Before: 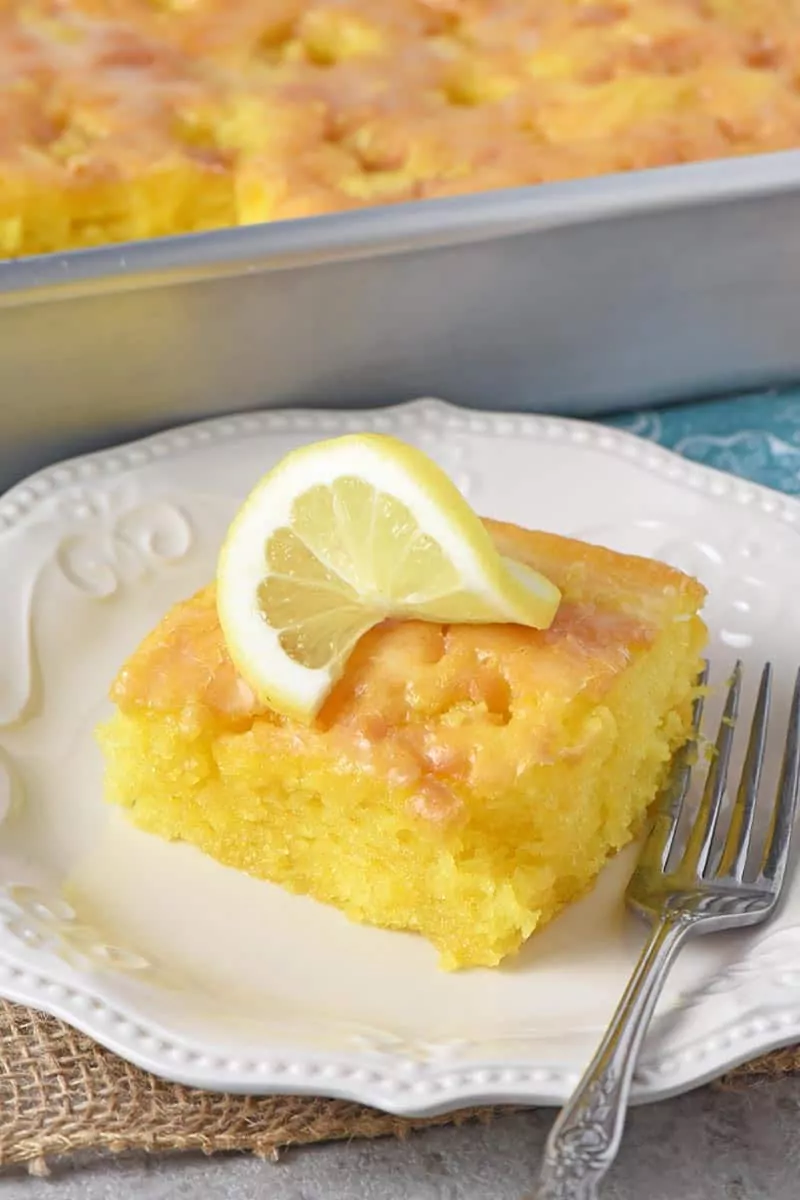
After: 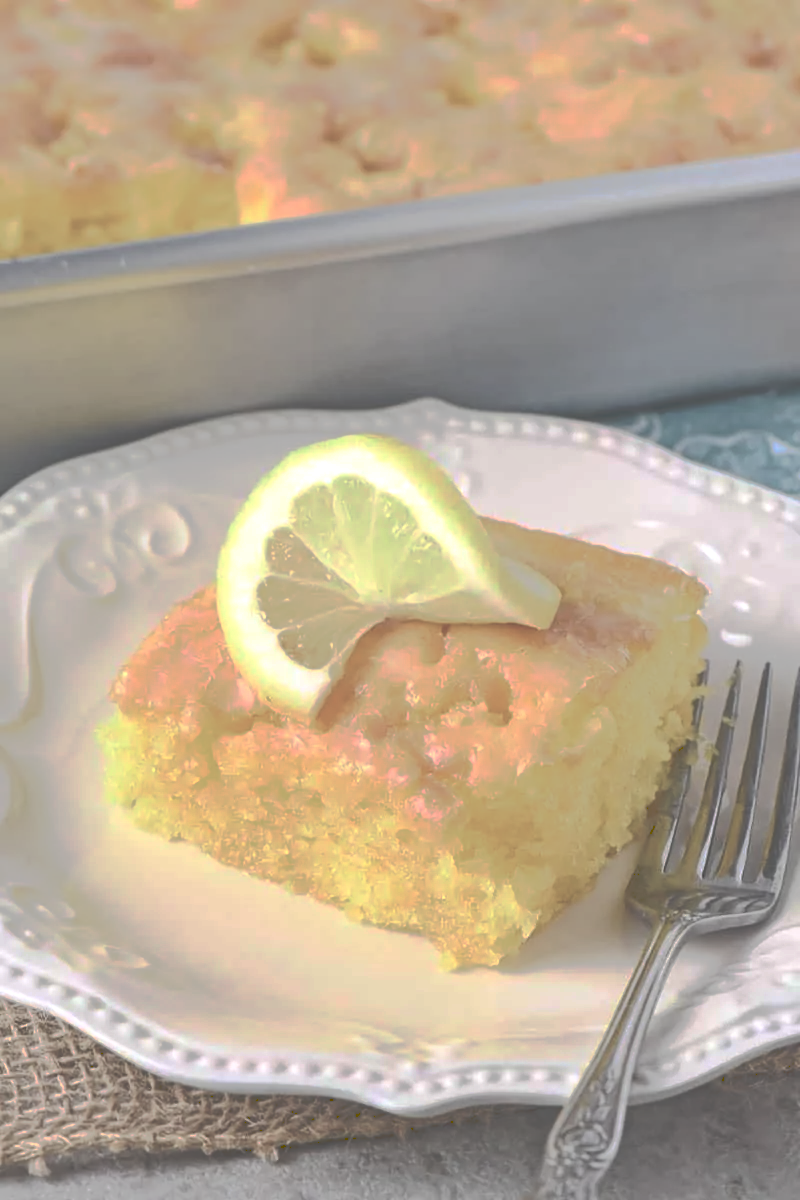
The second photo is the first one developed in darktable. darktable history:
contrast brightness saturation: contrast 0.28
local contrast: on, module defaults
tone curve: curves: ch0 [(0, 0) (0.003, 0.322) (0.011, 0.327) (0.025, 0.345) (0.044, 0.365) (0.069, 0.378) (0.1, 0.391) (0.136, 0.403) (0.177, 0.412) (0.224, 0.429) (0.277, 0.448) (0.335, 0.474) (0.399, 0.503) (0.468, 0.537) (0.543, 0.57) (0.623, 0.61) (0.709, 0.653) (0.801, 0.699) (0.898, 0.75) (1, 1)], preserve colors none
